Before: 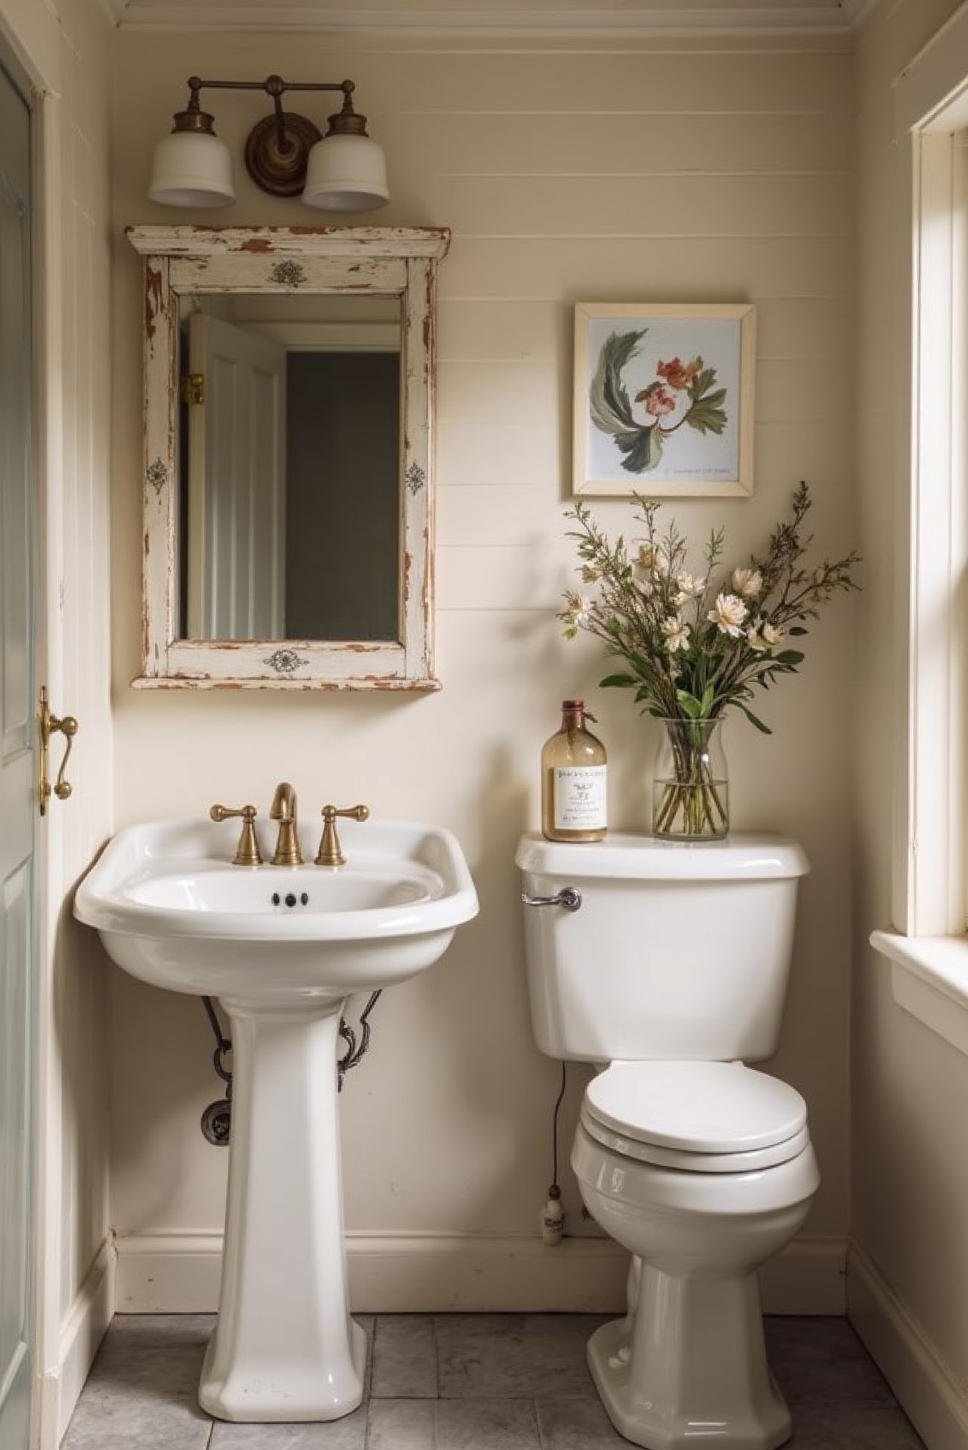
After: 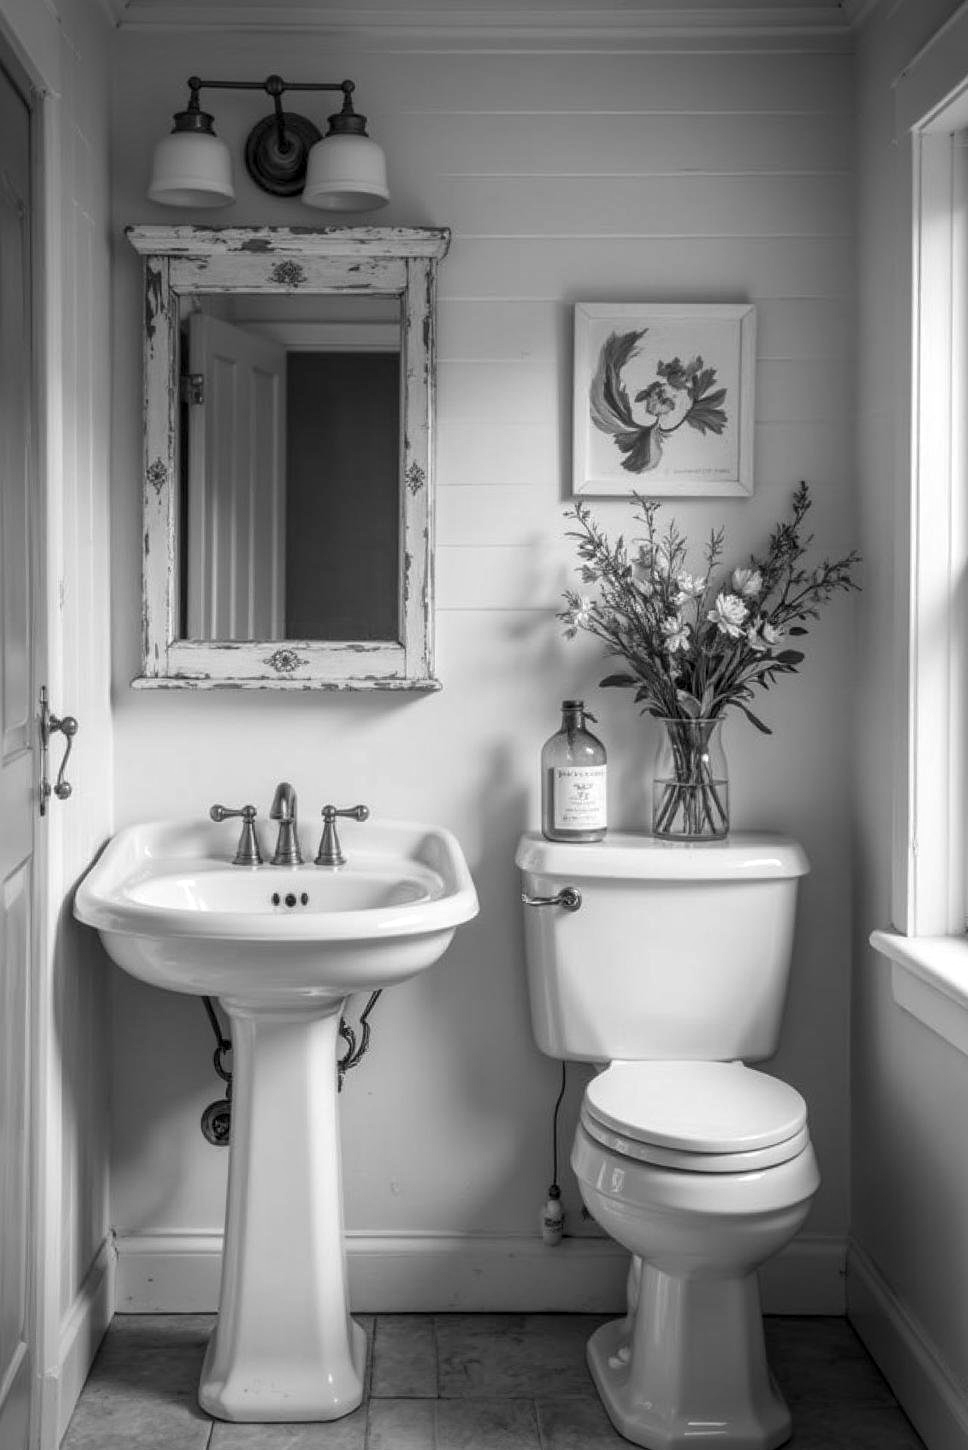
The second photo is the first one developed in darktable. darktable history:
vignetting: fall-off radius 31.48%, brightness -0.472
local contrast: on, module defaults
monochrome: on, module defaults
